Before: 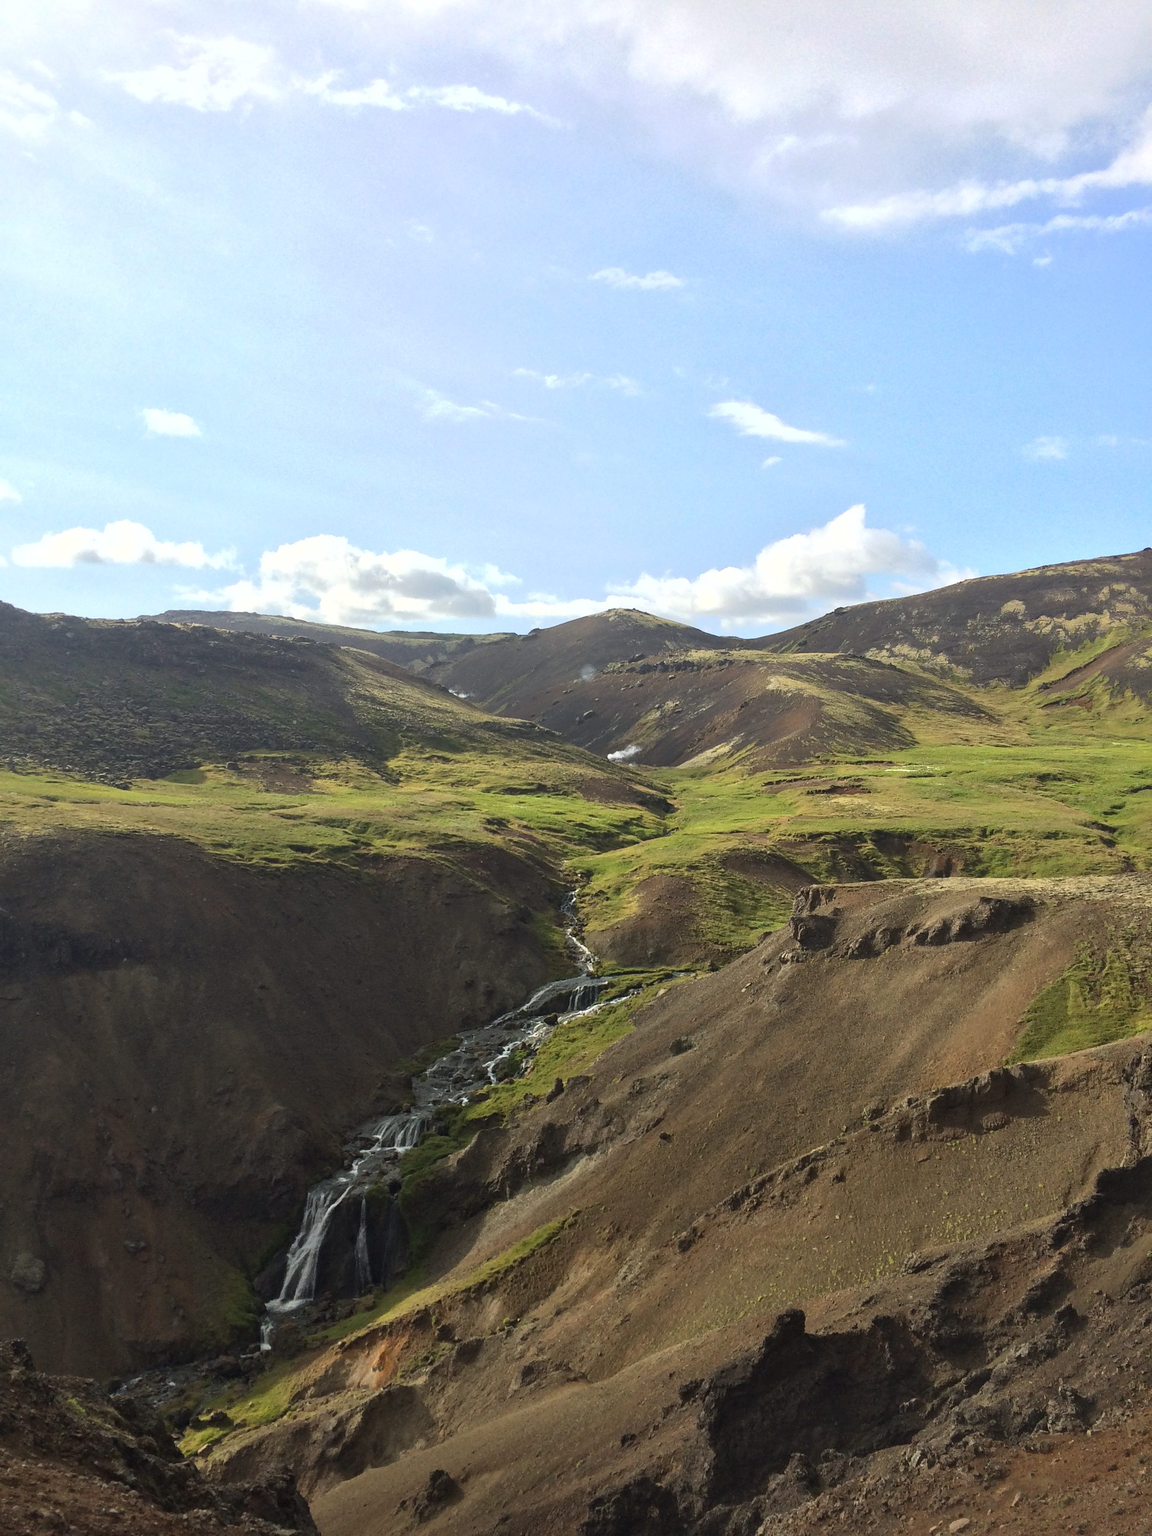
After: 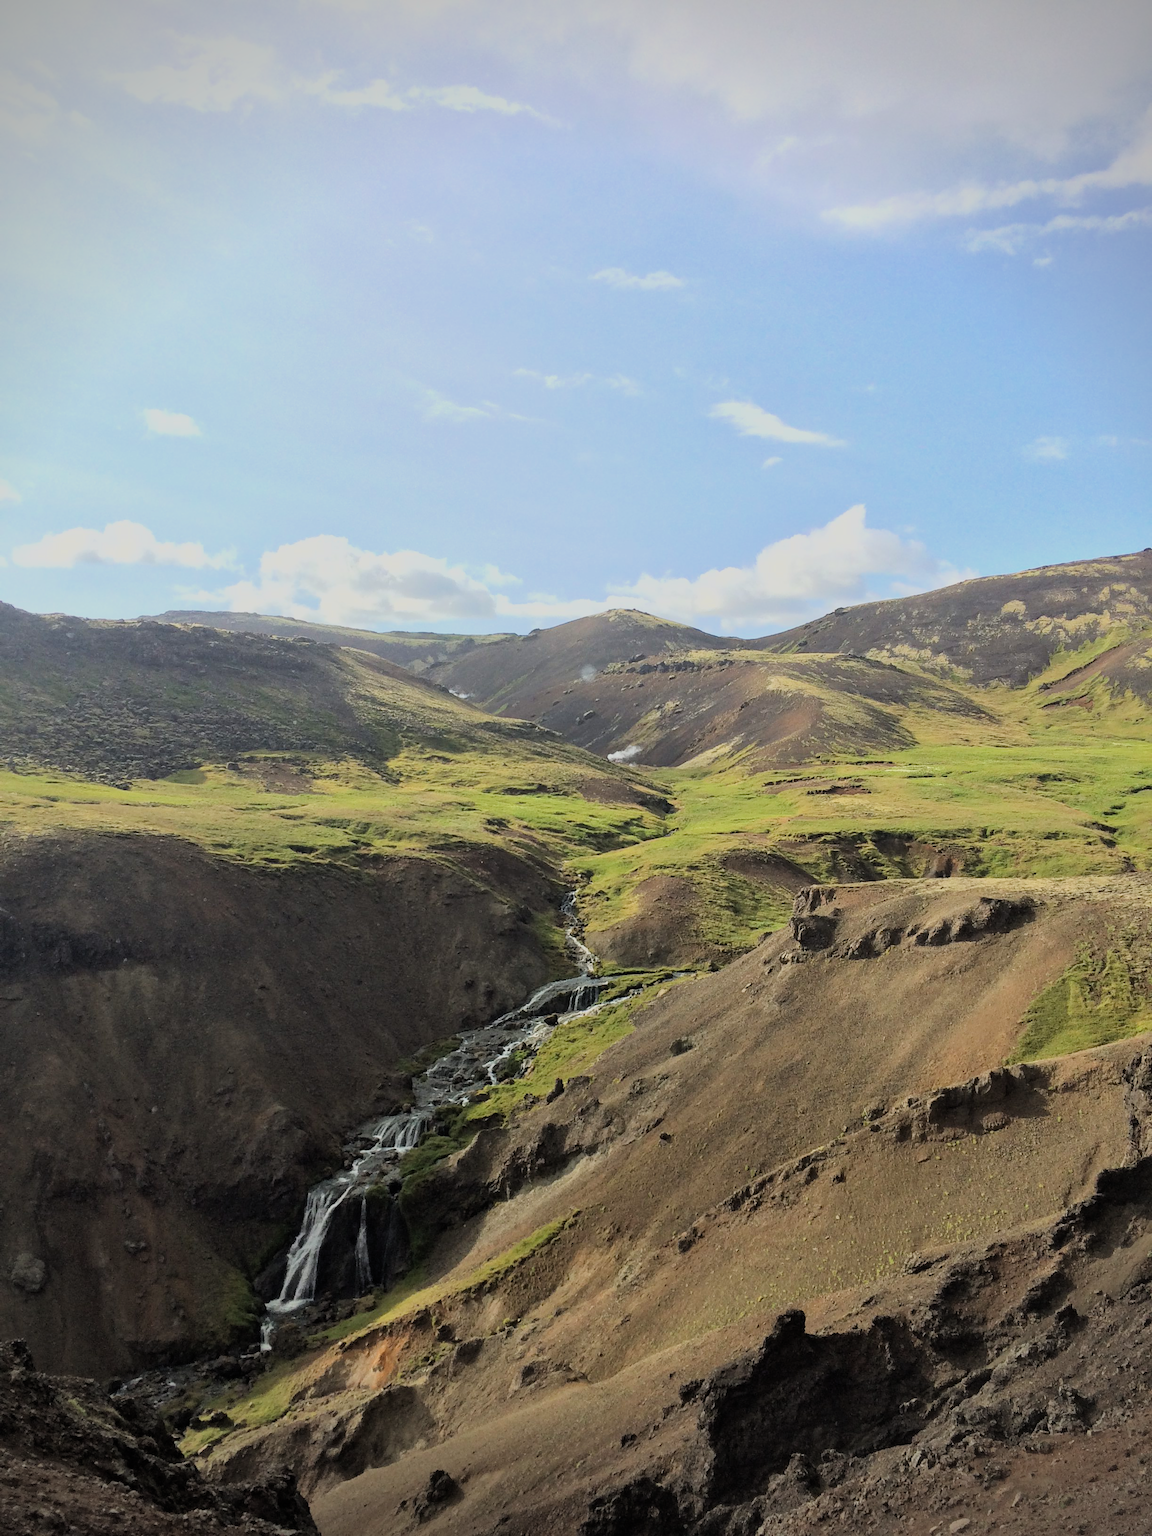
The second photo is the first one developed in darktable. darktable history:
vignetting: on, module defaults
exposure: exposure 0.6 EV, compensate highlight preservation false
filmic rgb: black relative exposure -6.15 EV, white relative exposure 6.96 EV, hardness 2.23, color science v6 (2022)
